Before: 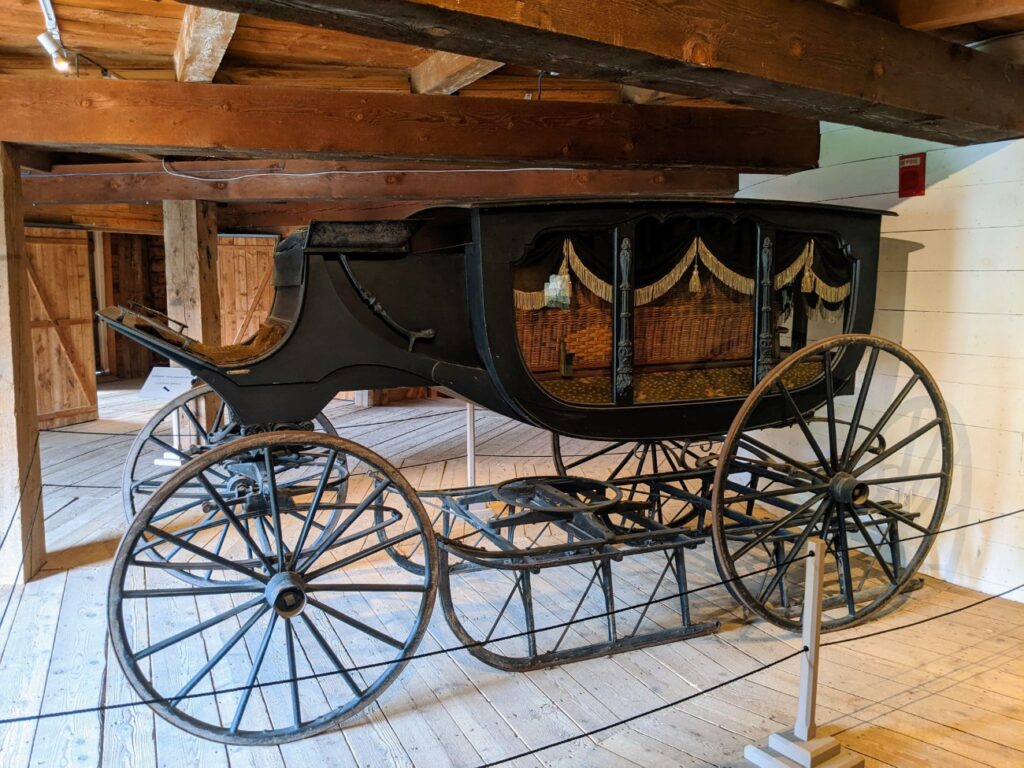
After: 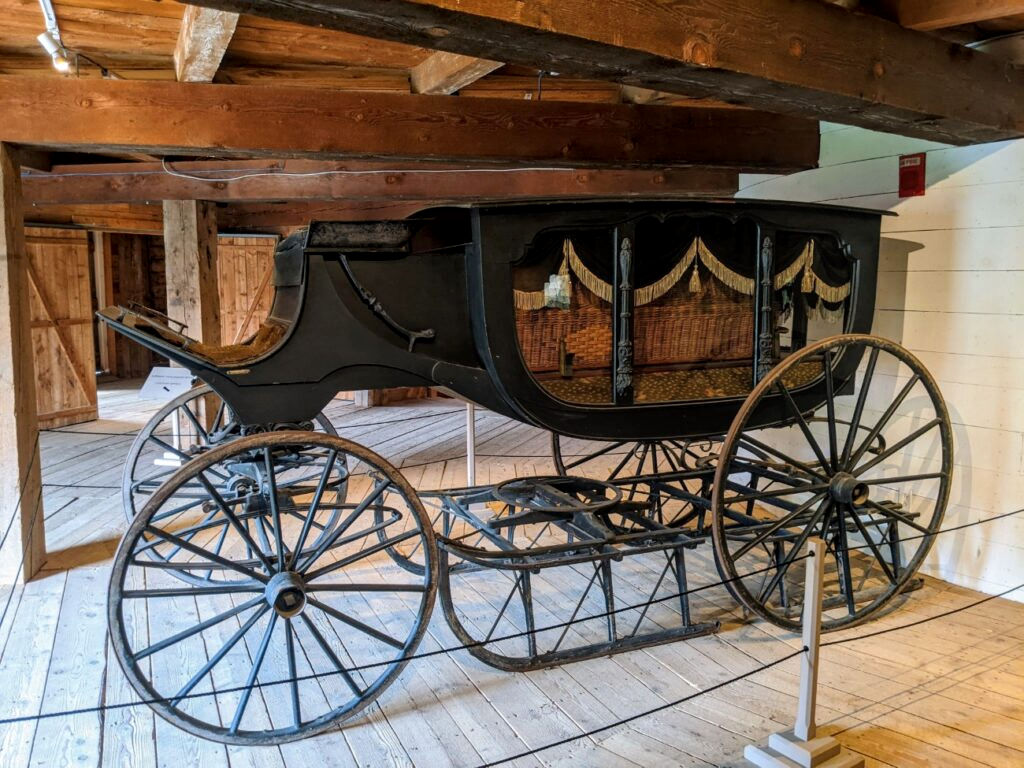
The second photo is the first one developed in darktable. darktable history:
local contrast: on, module defaults
bloom: size 3%, threshold 100%, strength 0%
